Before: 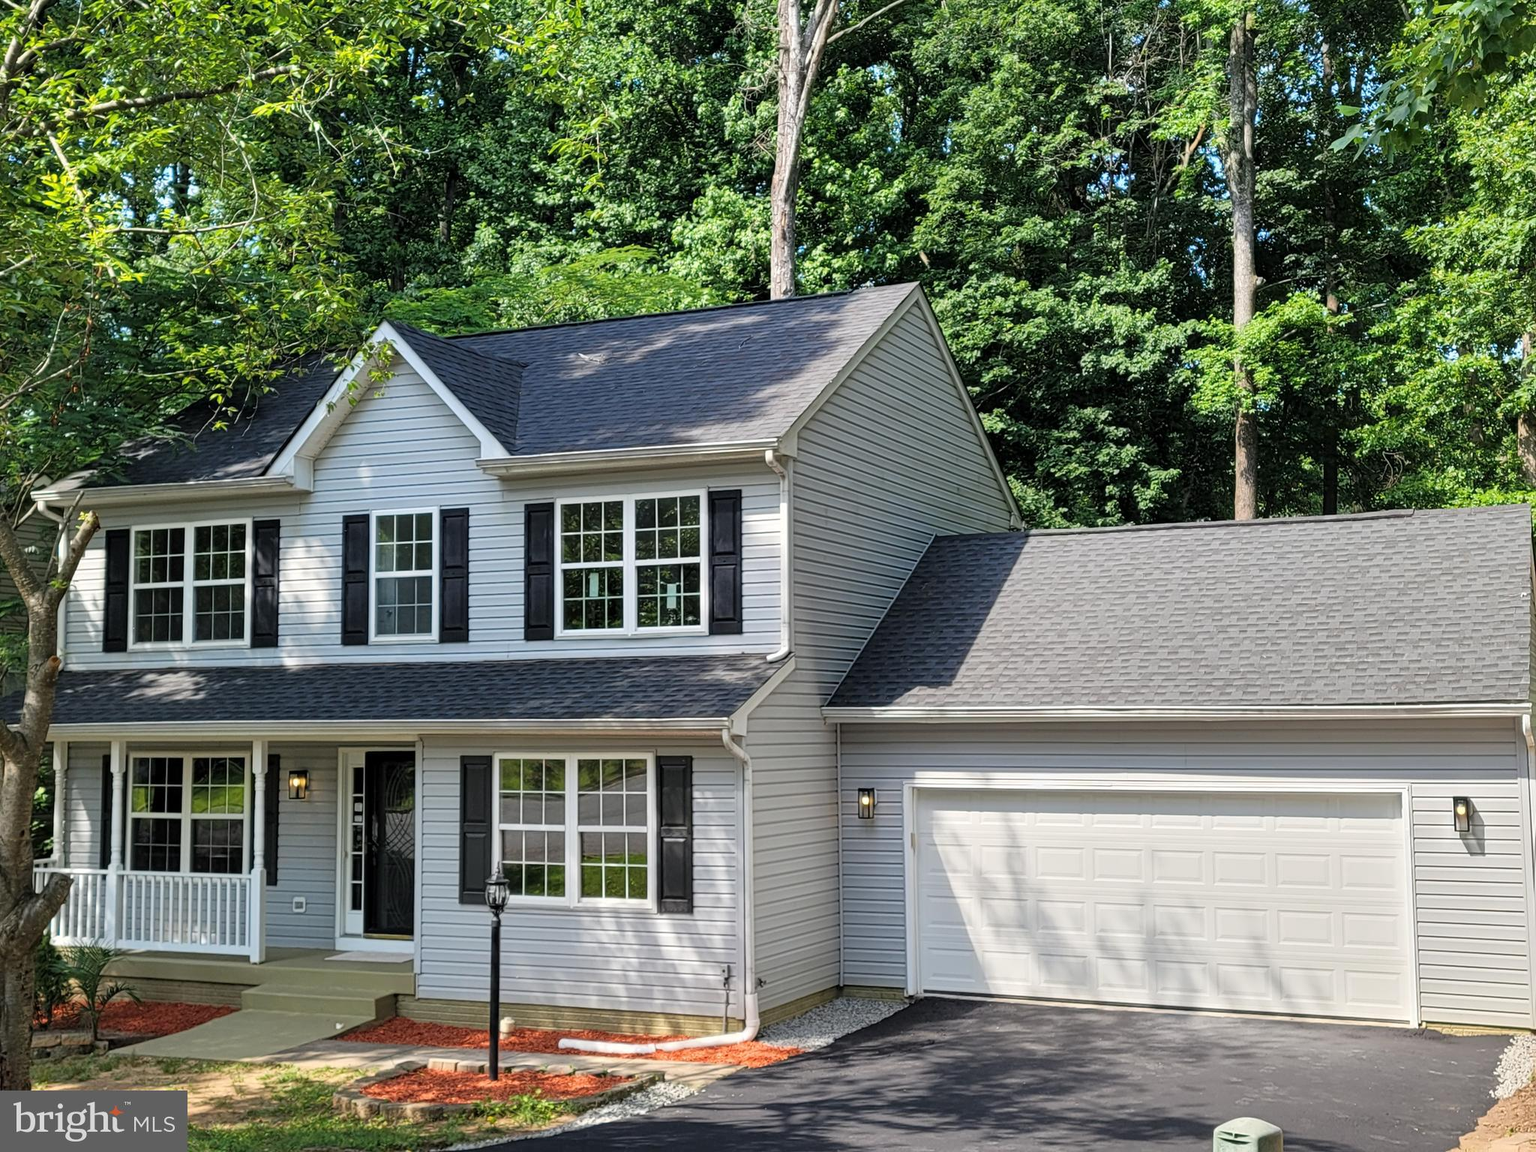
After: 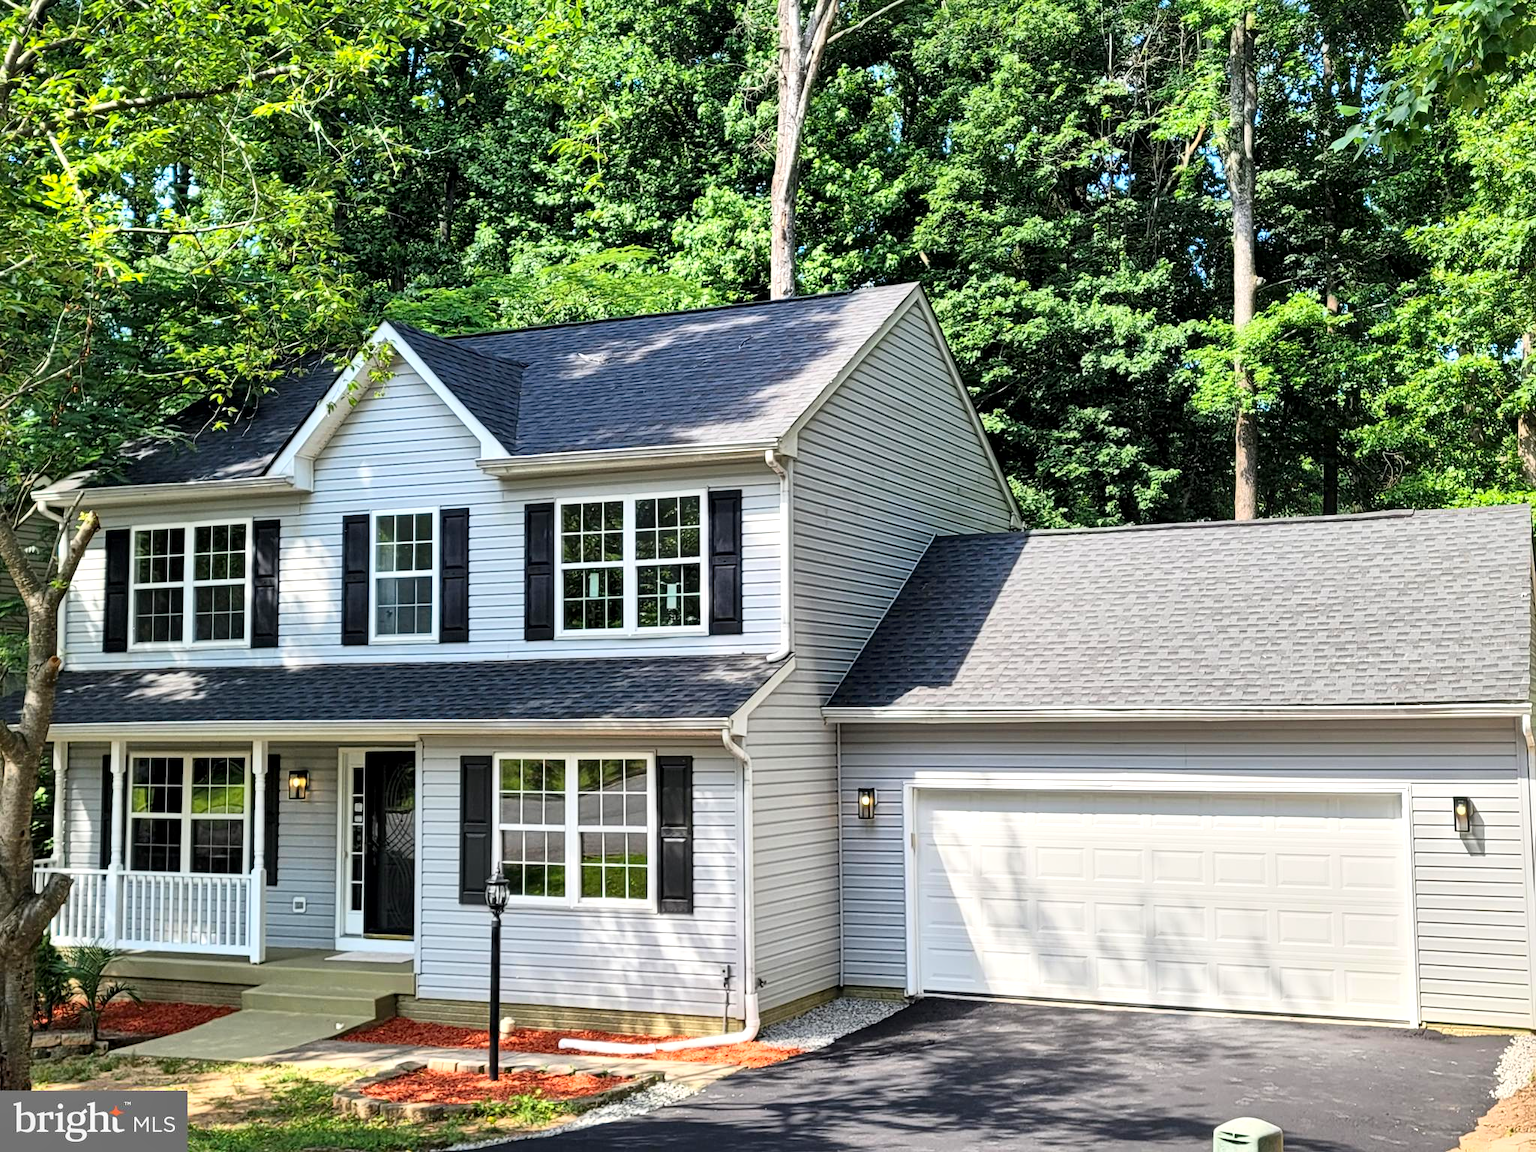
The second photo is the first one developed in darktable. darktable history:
contrast brightness saturation: contrast 0.203, brightness 0.164, saturation 0.225
local contrast: mode bilateral grid, contrast 25, coarseness 60, detail 151%, midtone range 0.2
